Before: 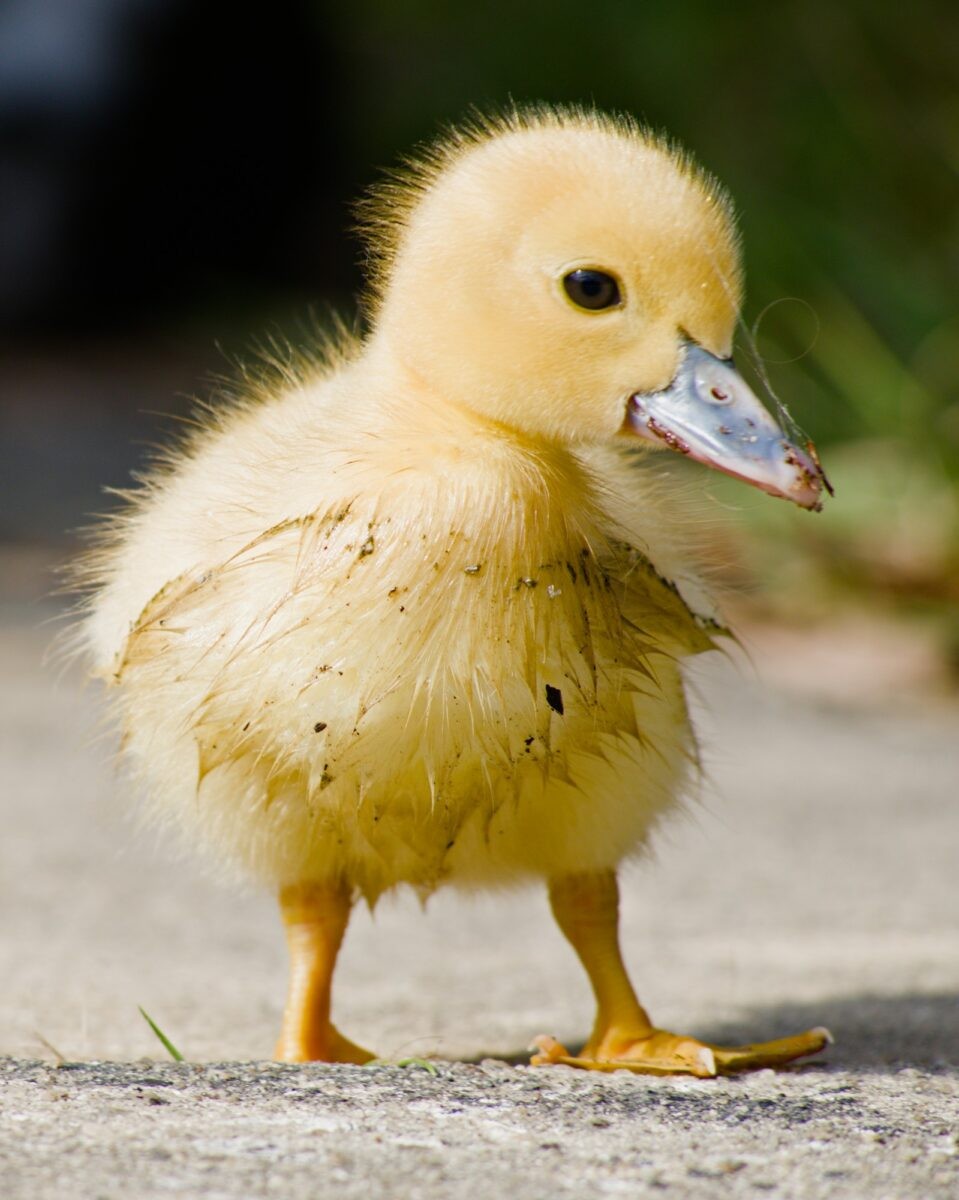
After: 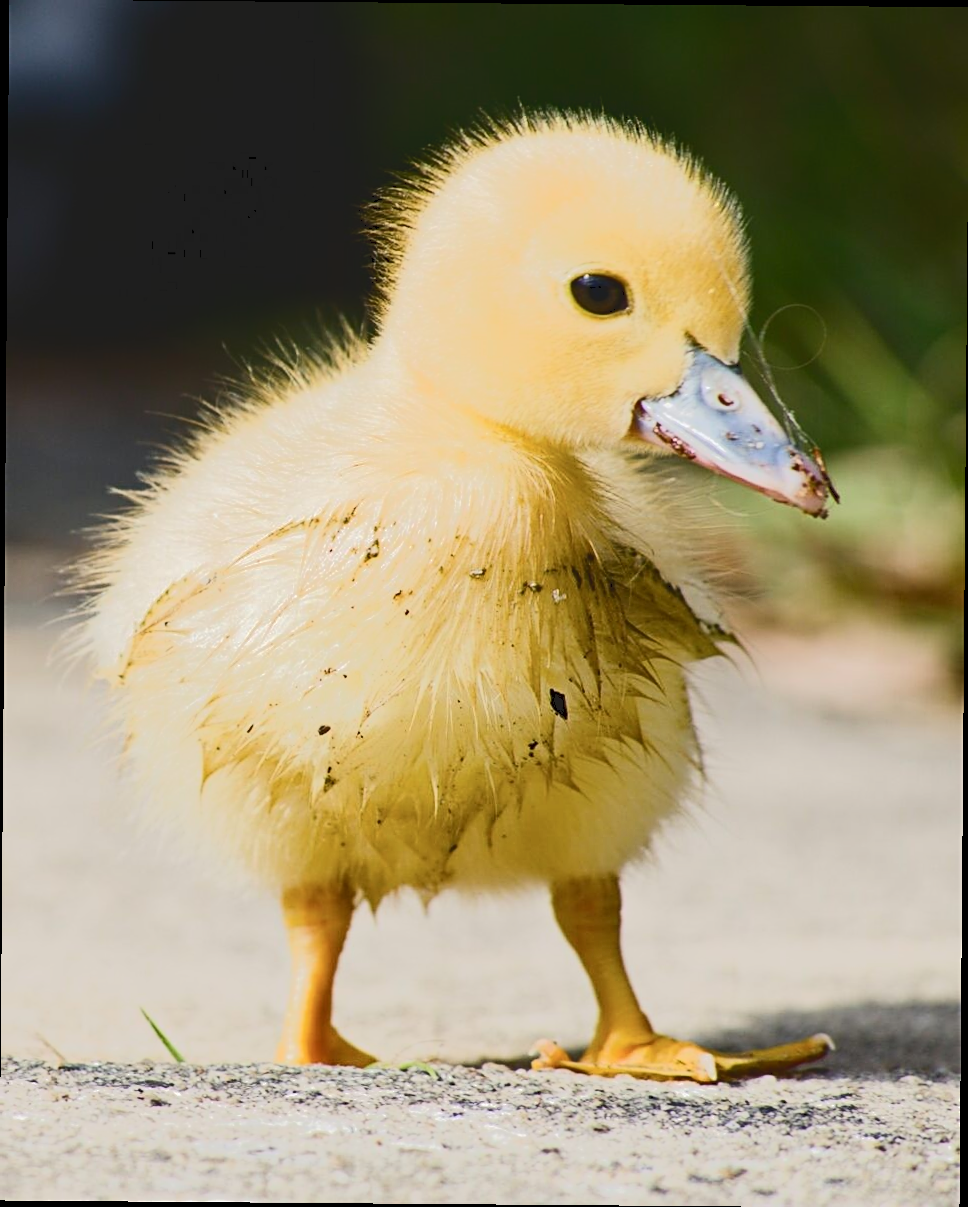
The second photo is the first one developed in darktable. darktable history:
crop and rotate: angle -0.467°
sharpen: on, module defaults
tone curve: curves: ch0 [(0, 0) (0.003, 0.108) (0.011, 0.113) (0.025, 0.113) (0.044, 0.121) (0.069, 0.132) (0.1, 0.145) (0.136, 0.158) (0.177, 0.182) (0.224, 0.215) (0.277, 0.27) (0.335, 0.341) (0.399, 0.424) (0.468, 0.528) (0.543, 0.622) (0.623, 0.721) (0.709, 0.79) (0.801, 0.846) (0.898, 0.871) (1, 1)], color space Lab, independent channels, preserve colors none
